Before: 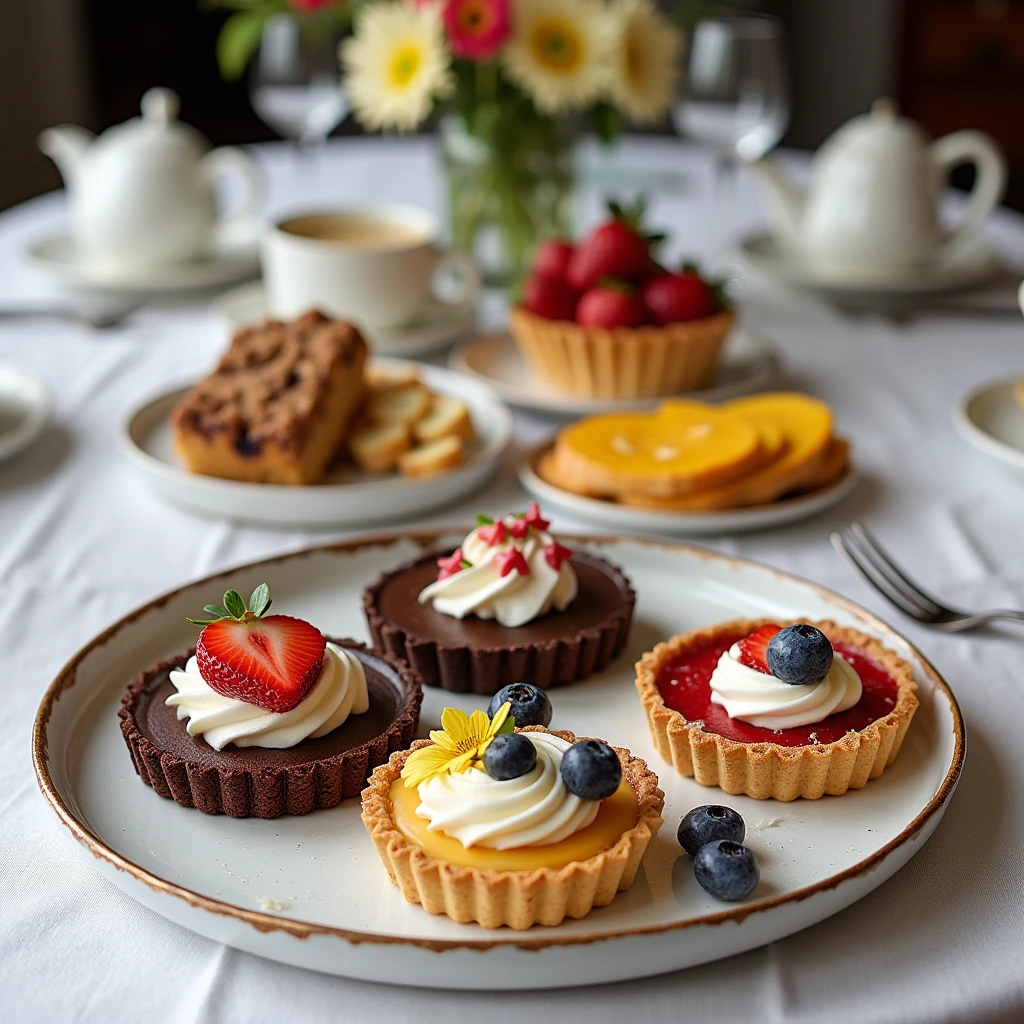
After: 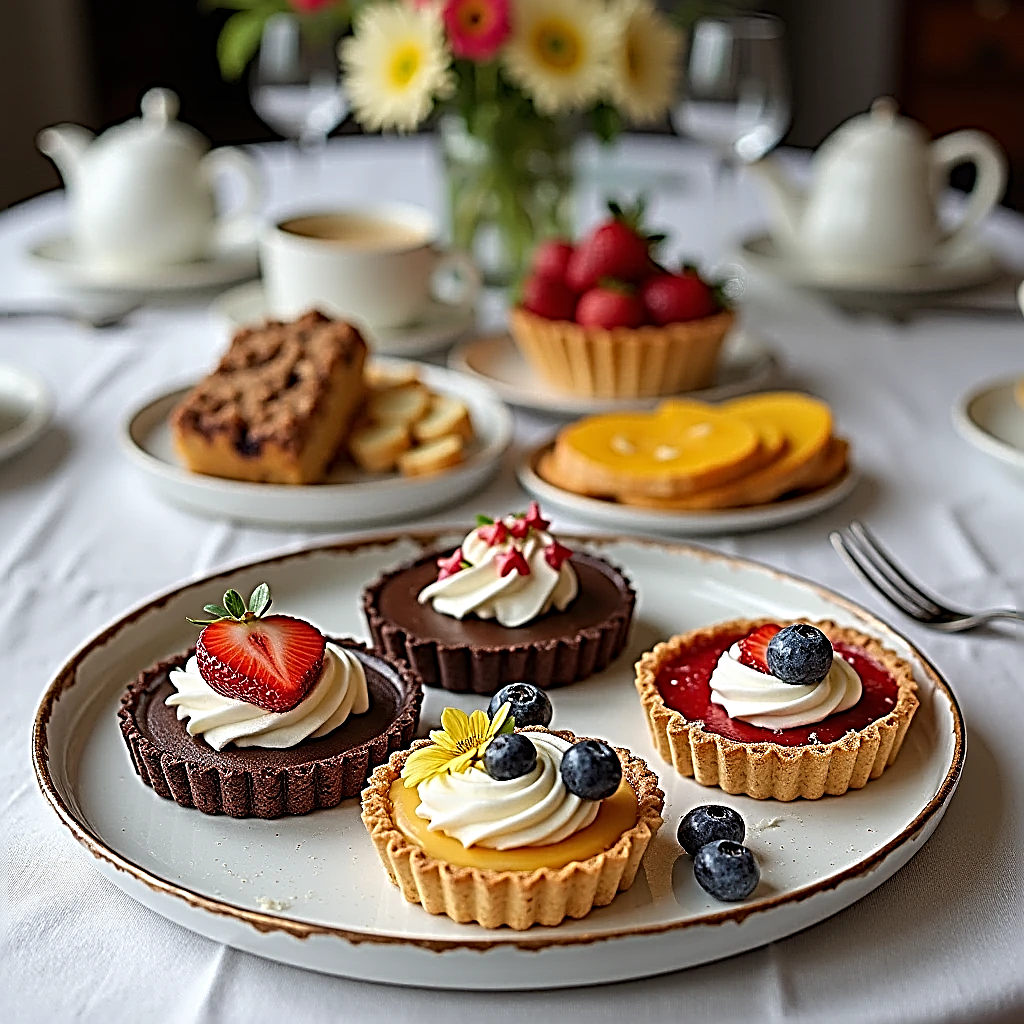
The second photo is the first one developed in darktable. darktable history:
sharpen: radius 3.187, amount 1.725
